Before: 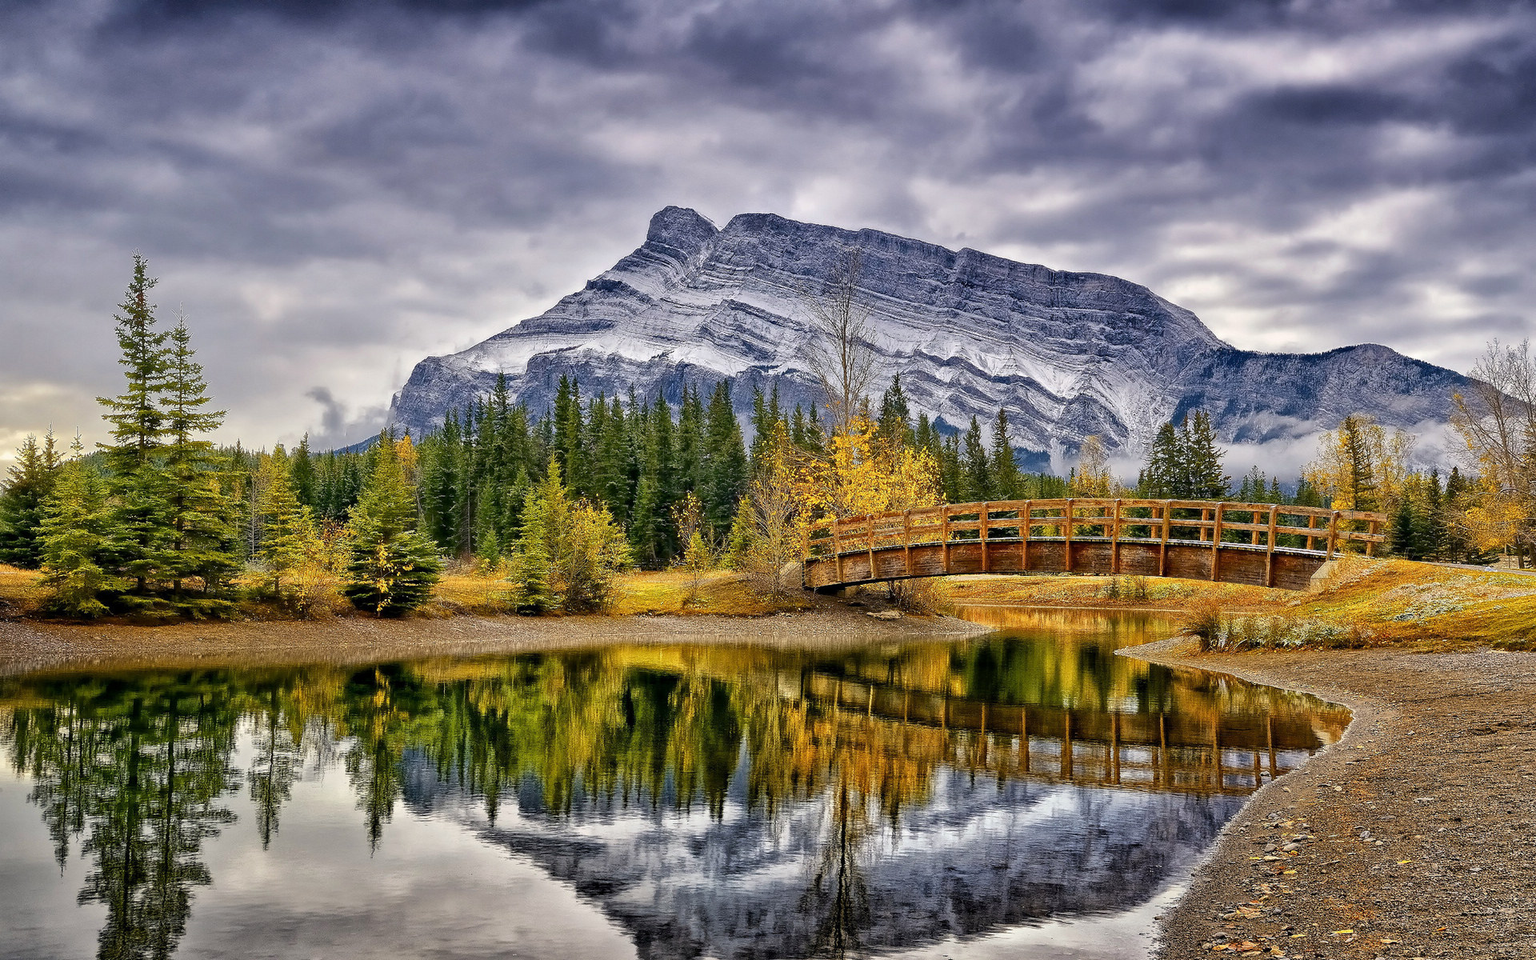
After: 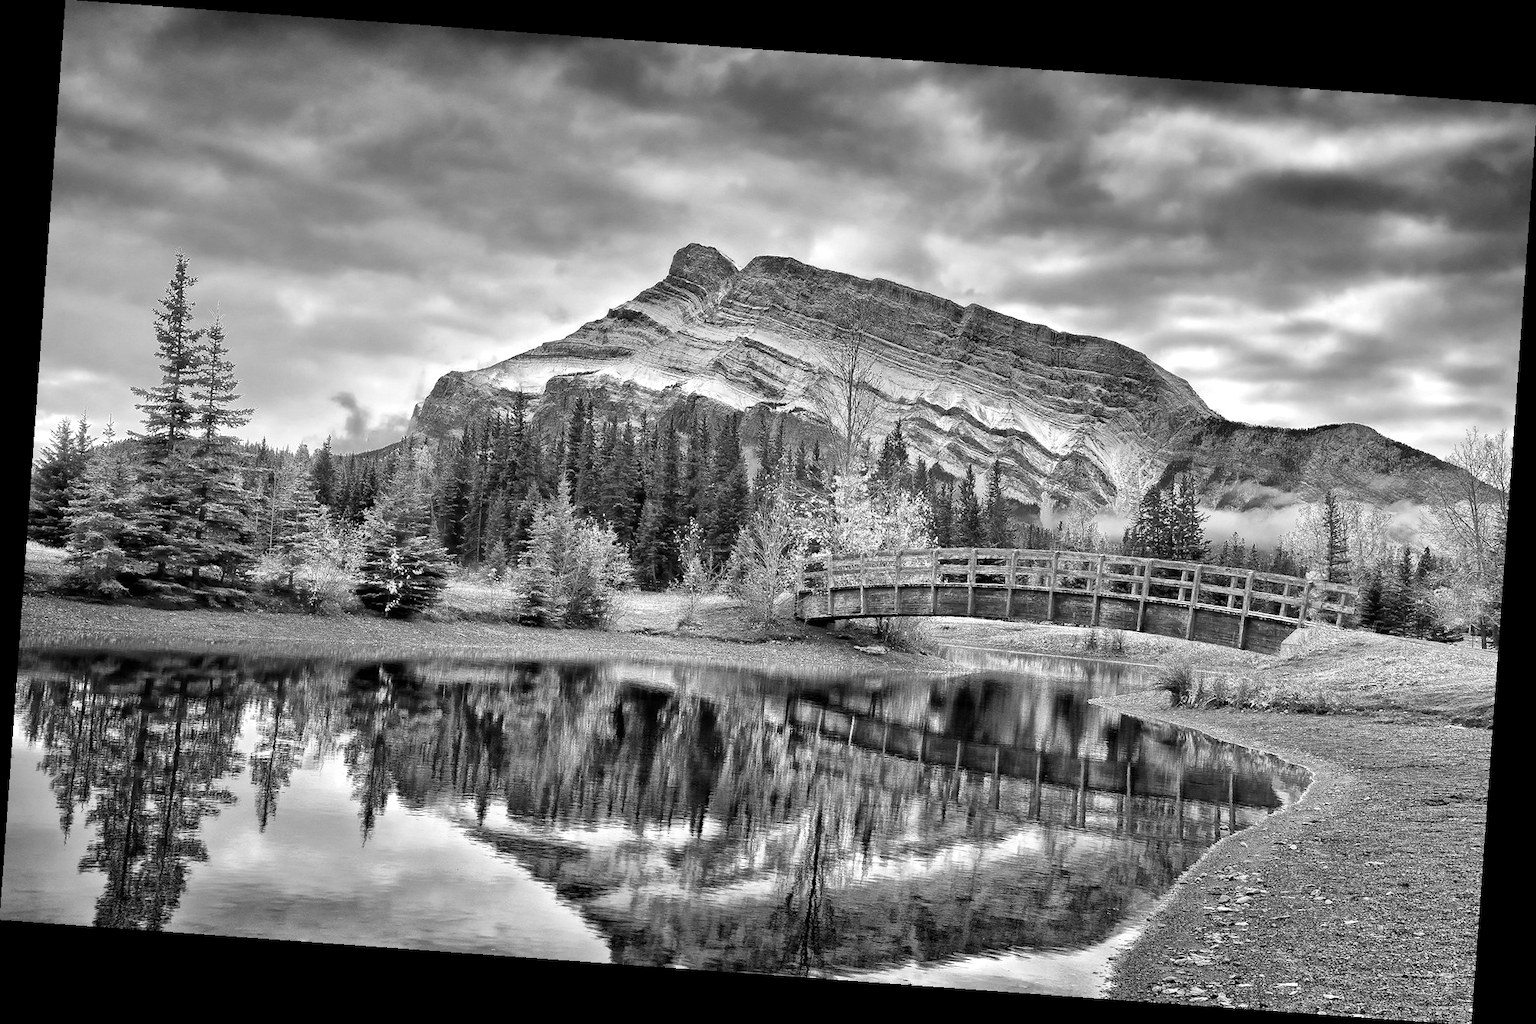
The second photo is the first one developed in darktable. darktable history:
exposure: exposure 0.367 EV, compensate highlight preservation false
rotate and perspective: rotation 4.1°, automatic cropping off
base curve: curves: ch0 [(0, 0) (0.303, 0.277) (1, 1)]
color calibration: output gray [0.714, 0.278, 0, 0], illuminant same as pipeline (D50), adaptation none (bypass)
